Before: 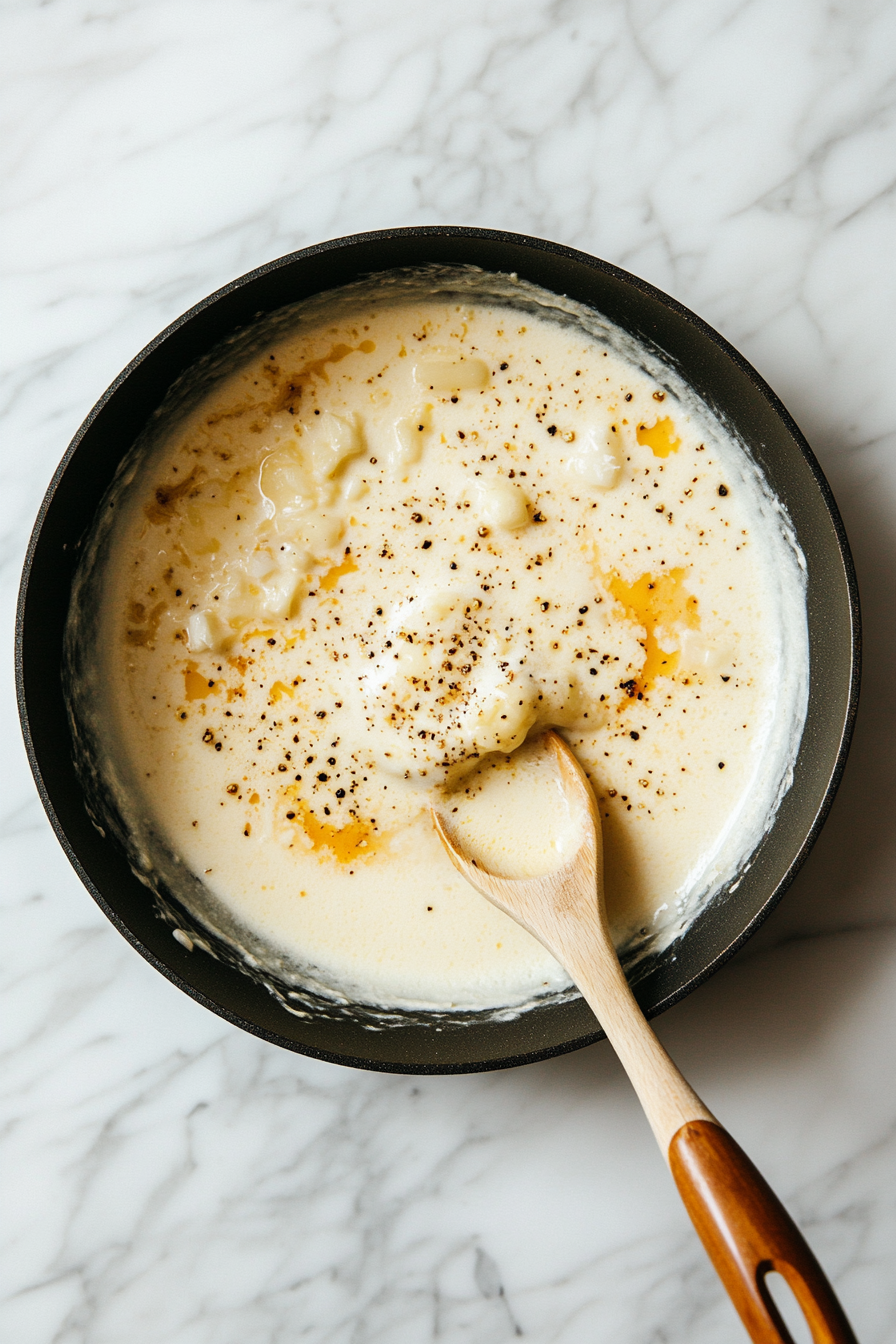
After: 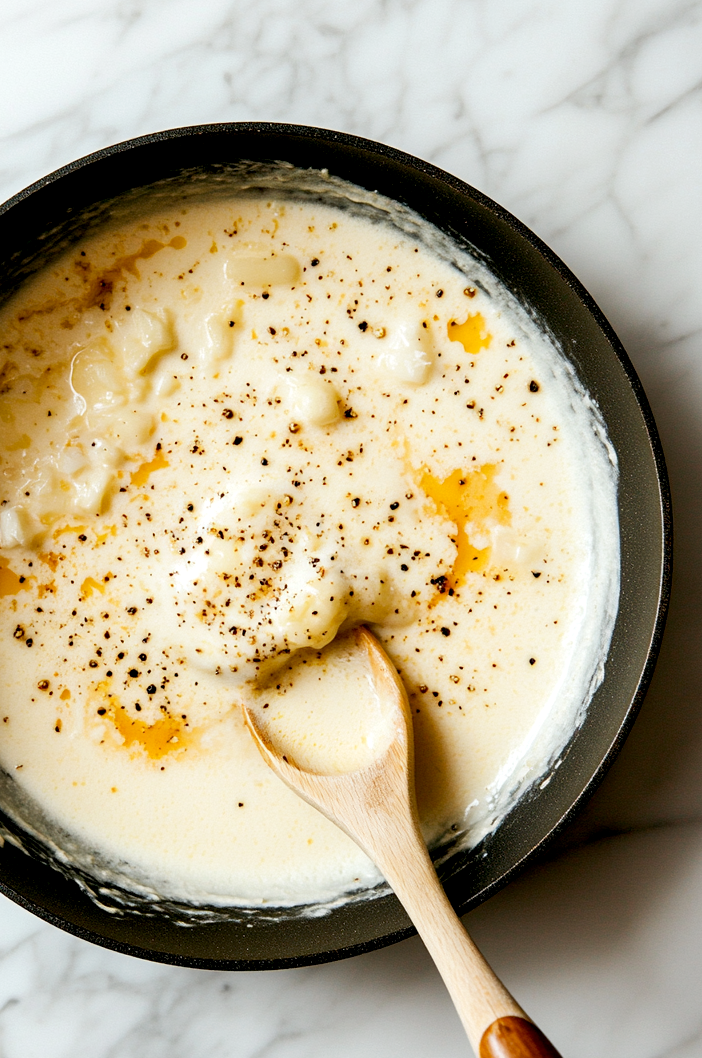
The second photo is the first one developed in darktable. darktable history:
exposure: black level correction 0.009, exposure 0.113 EV, compensate highlight preservation false
crop and rotate: left 21.119%, top 7.786%, right 0.484%, bottom 13.442%
